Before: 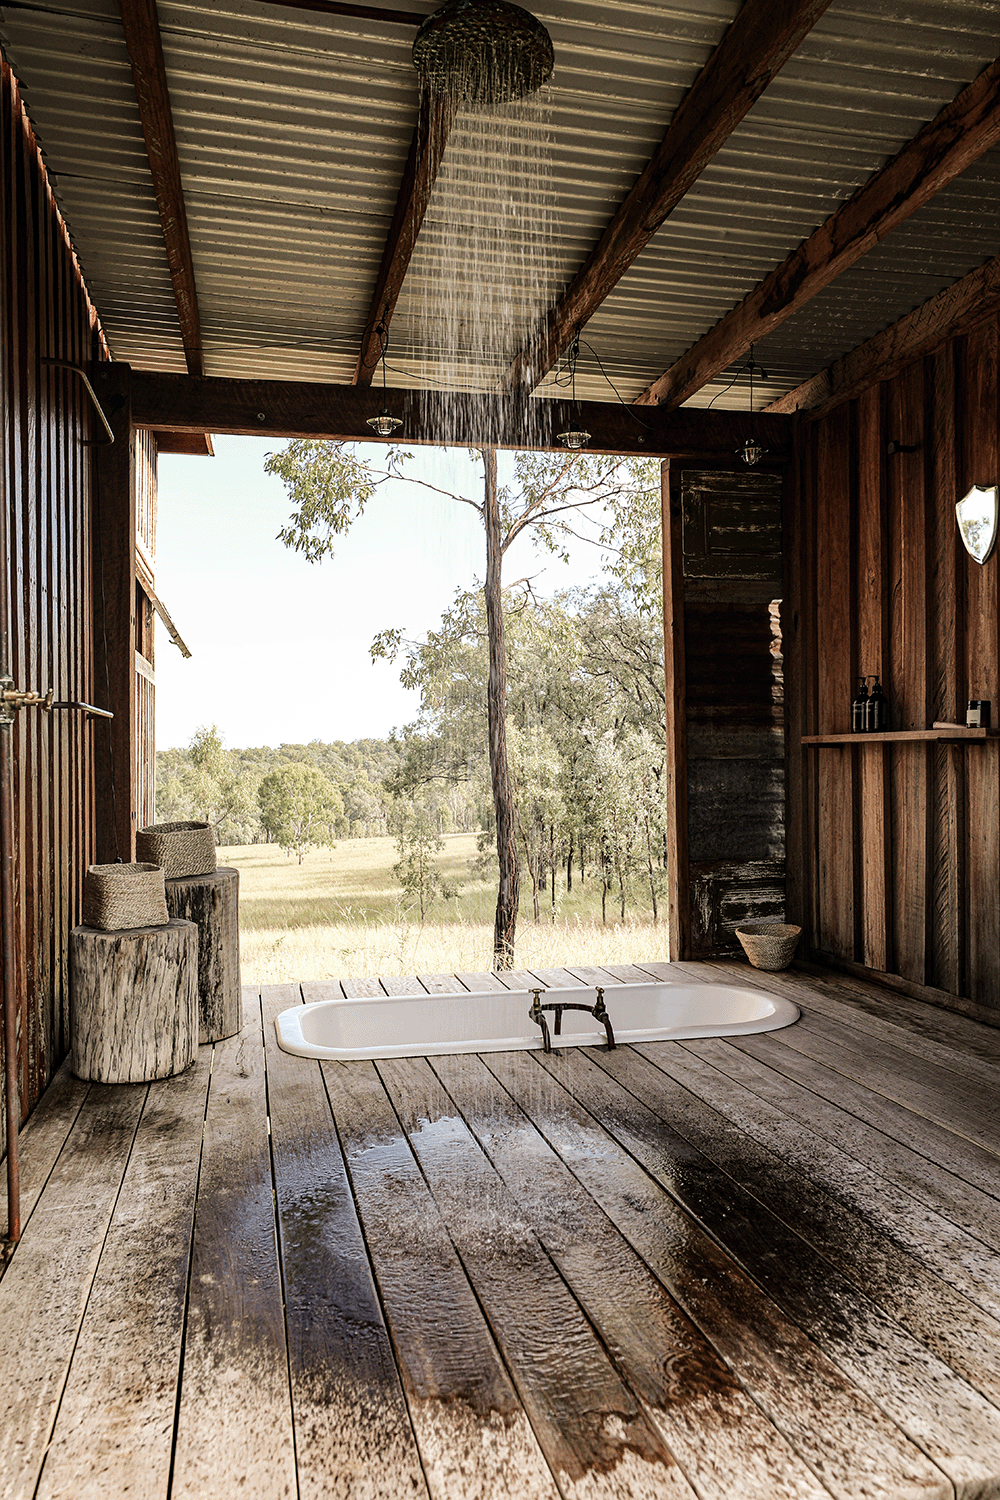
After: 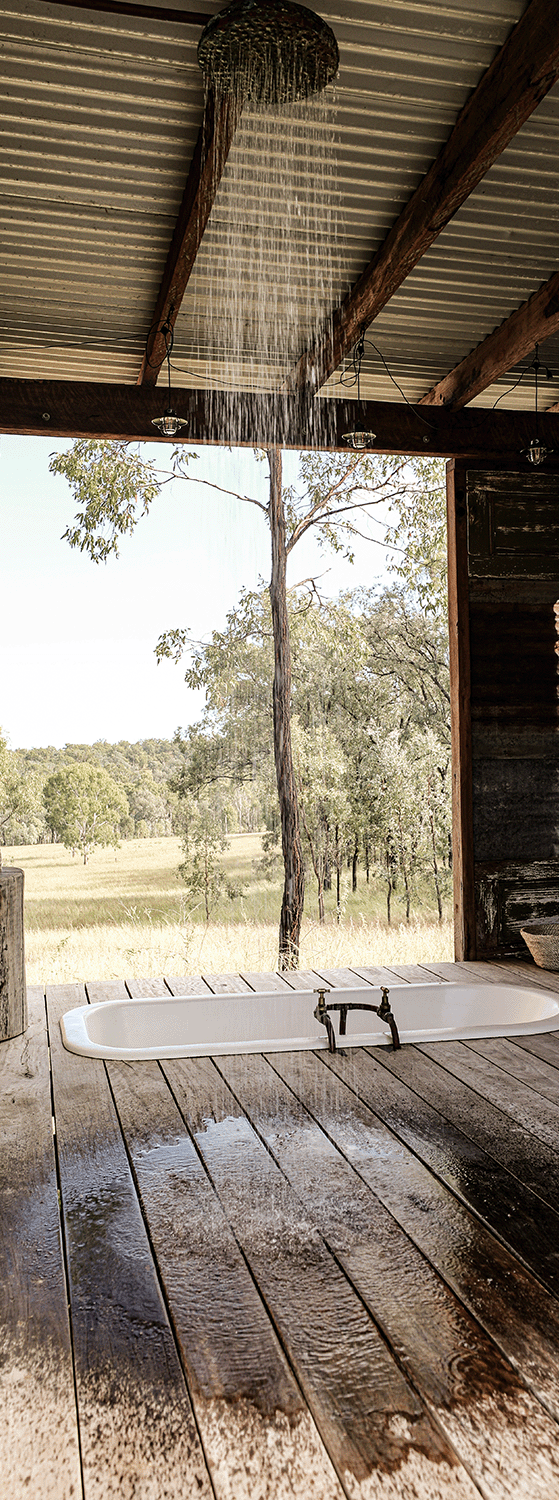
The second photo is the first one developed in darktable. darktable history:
crop: left 21.579%, right 22.466%
